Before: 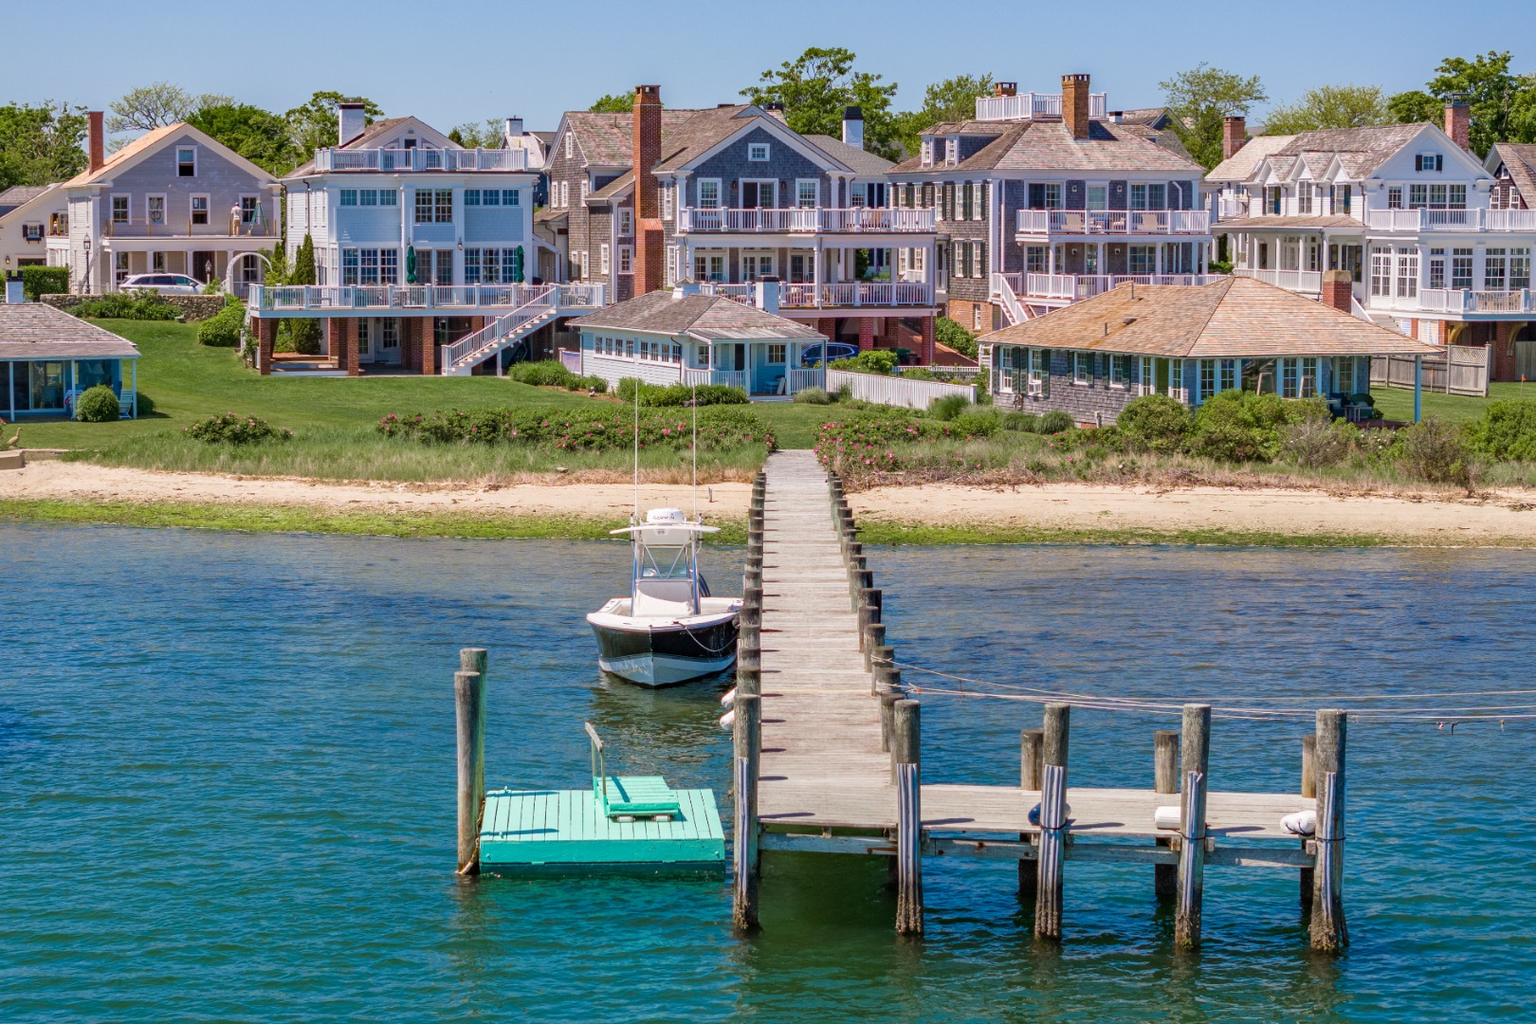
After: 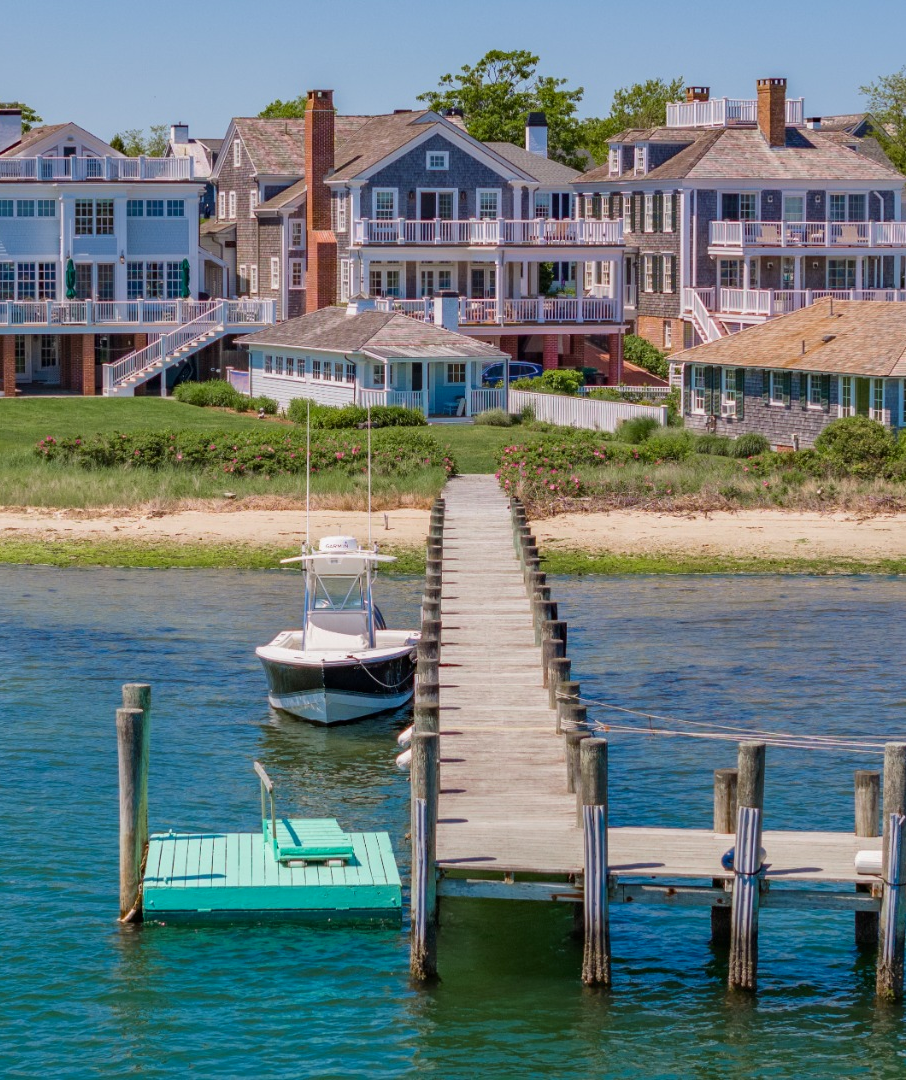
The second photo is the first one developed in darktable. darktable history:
crop and rotate: left 22.442%, right 21.578%
shadows and highlights: shadows -20.29, white point adjustment -2.15, highlights -35.04
